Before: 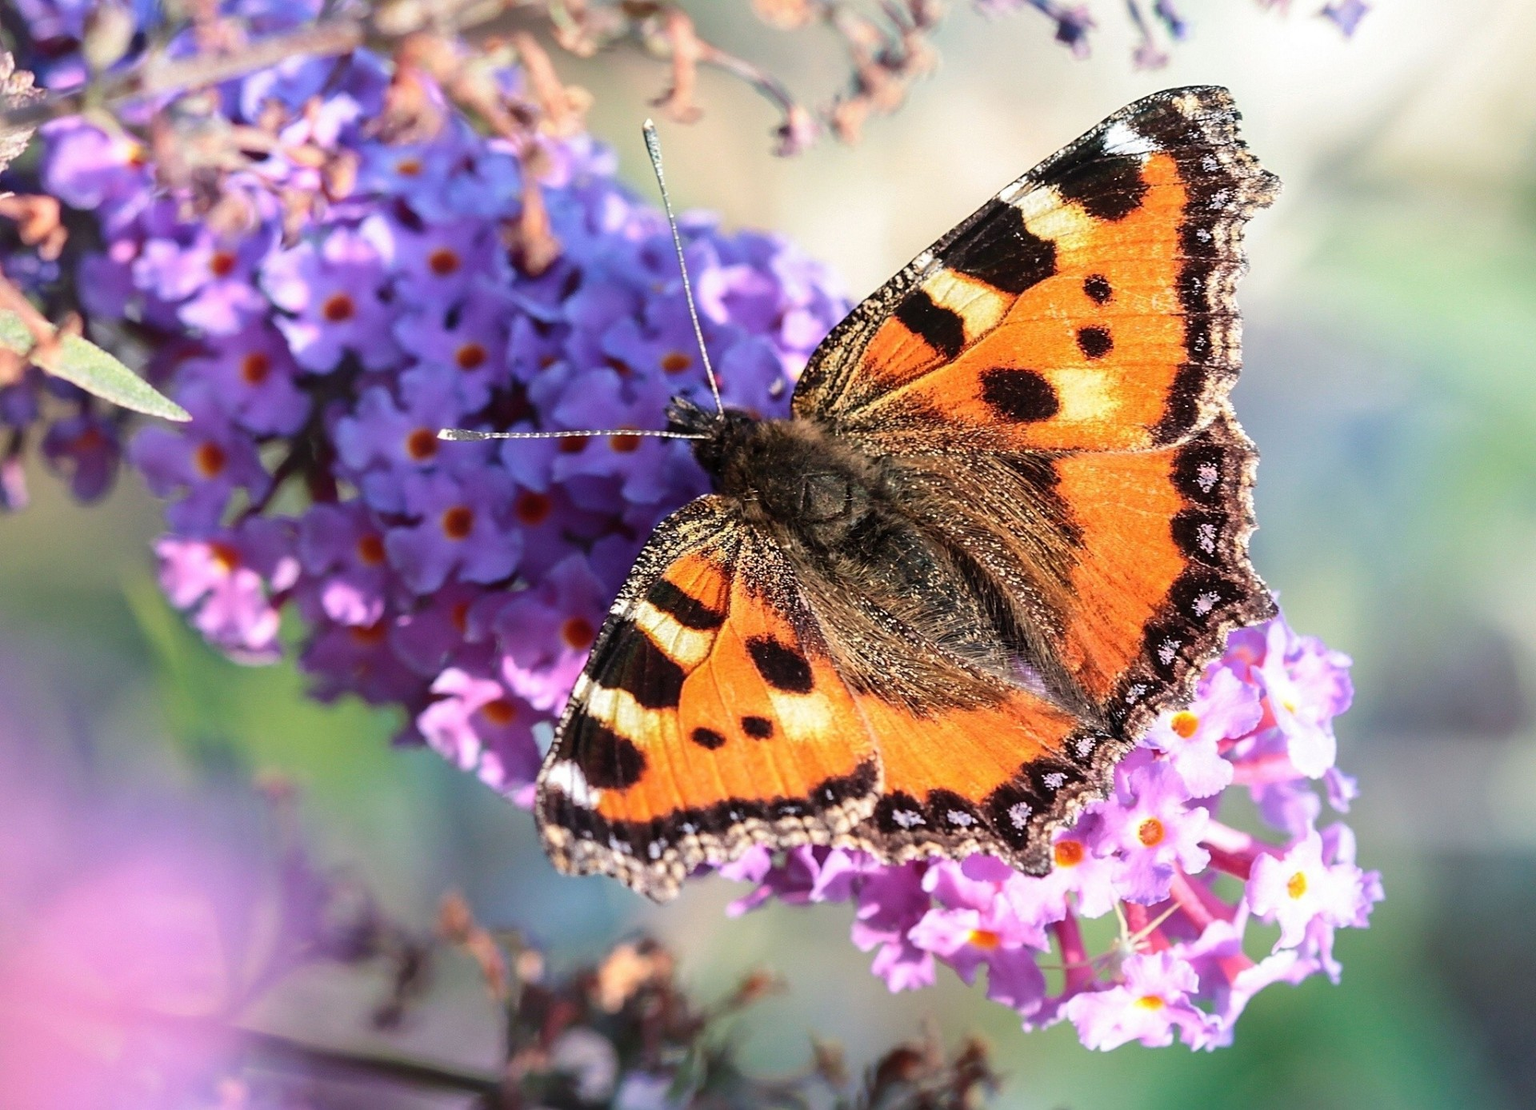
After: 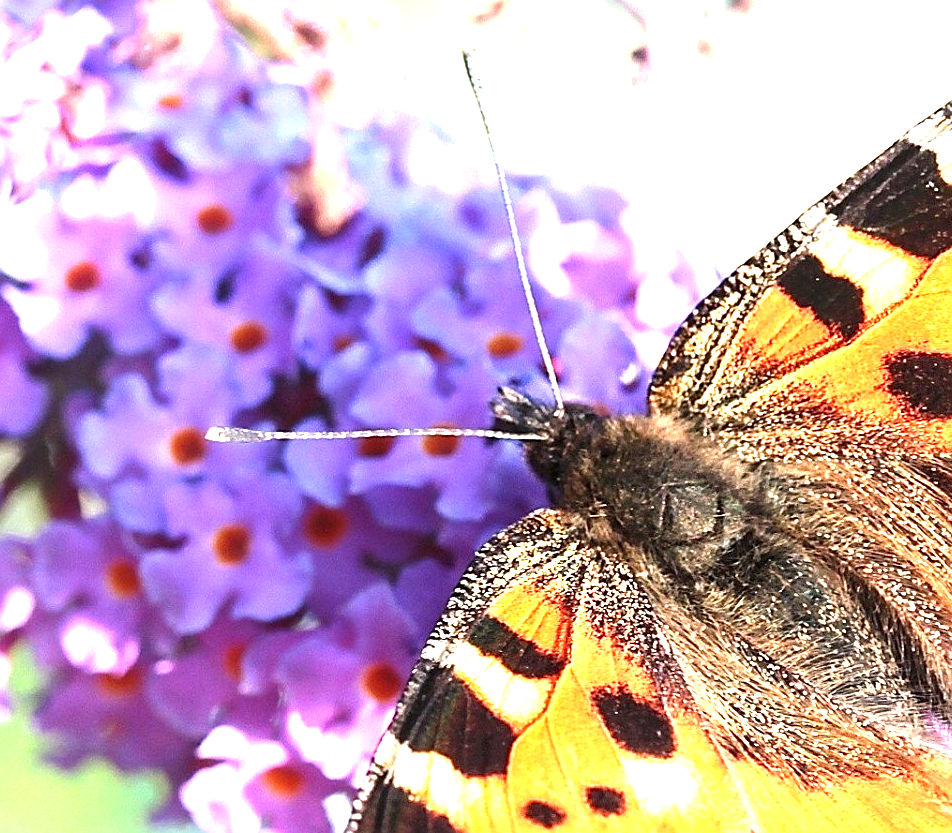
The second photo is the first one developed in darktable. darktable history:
sharpen: on, module defaults
exposure: black level correction 0, exposure 1.675 EV, compensate highlight preservation false
crop: left 17.783%, top 7.875%, right 32.585%, bottom 32.081%
